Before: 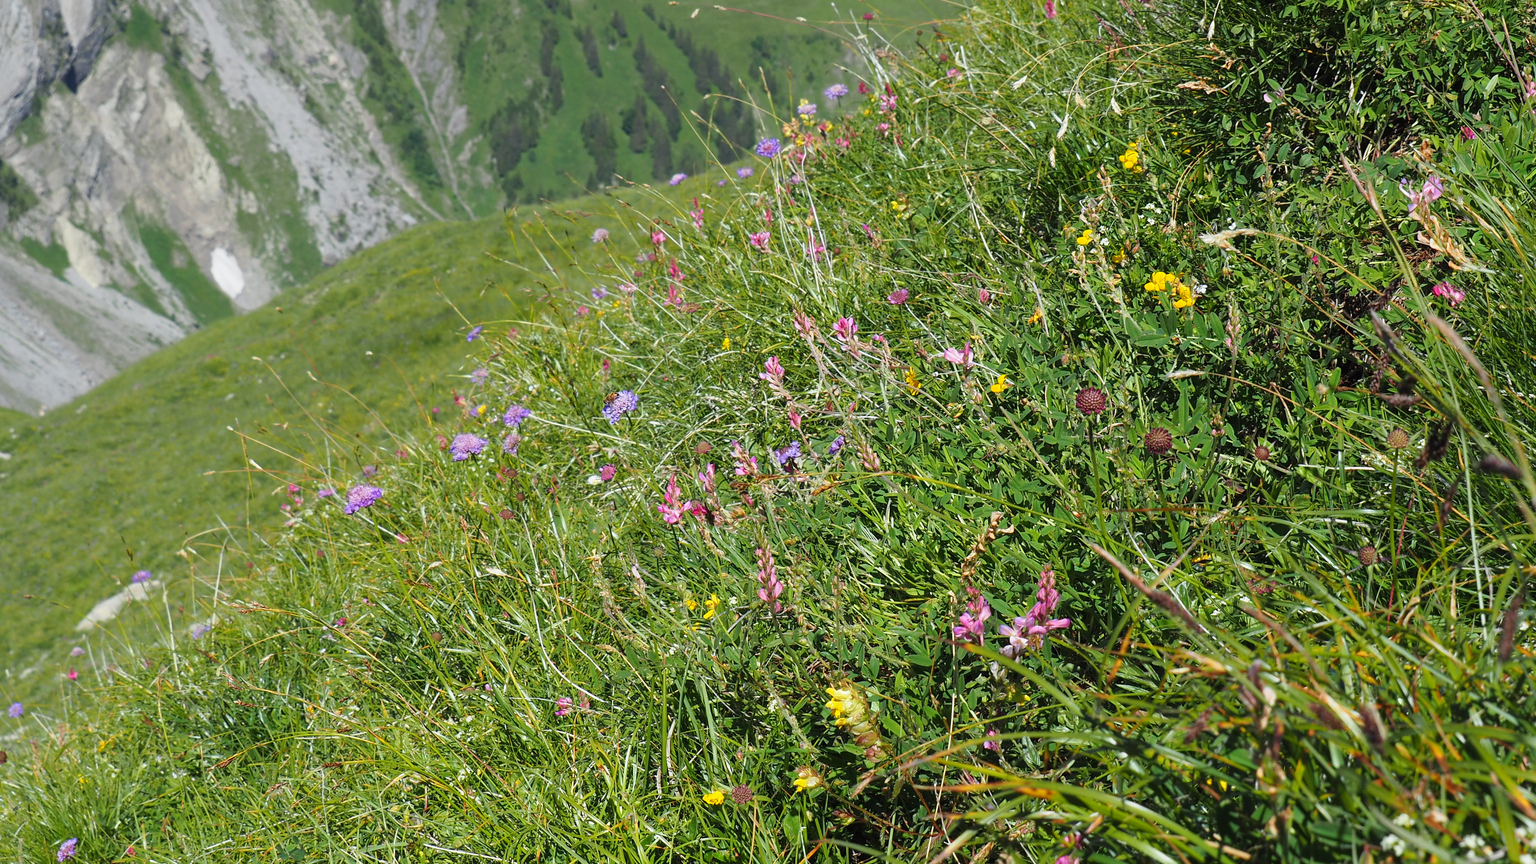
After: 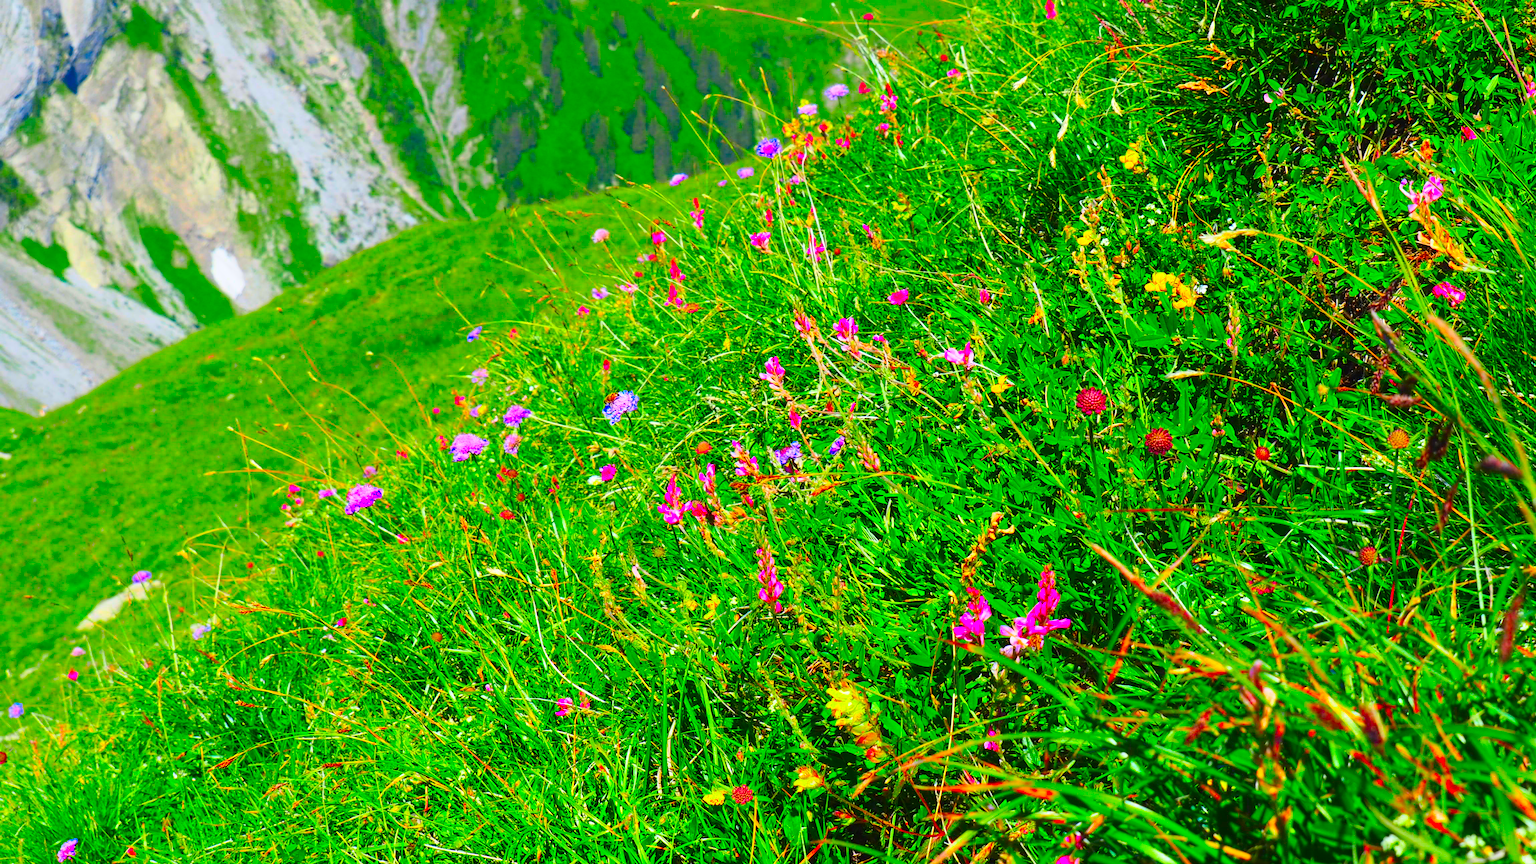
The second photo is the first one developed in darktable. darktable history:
color correction: highlights b* -0.05, saturation 2.99
contrast brightness saturation: contrast 0.204, brightness 0.162, saturation 0.225
